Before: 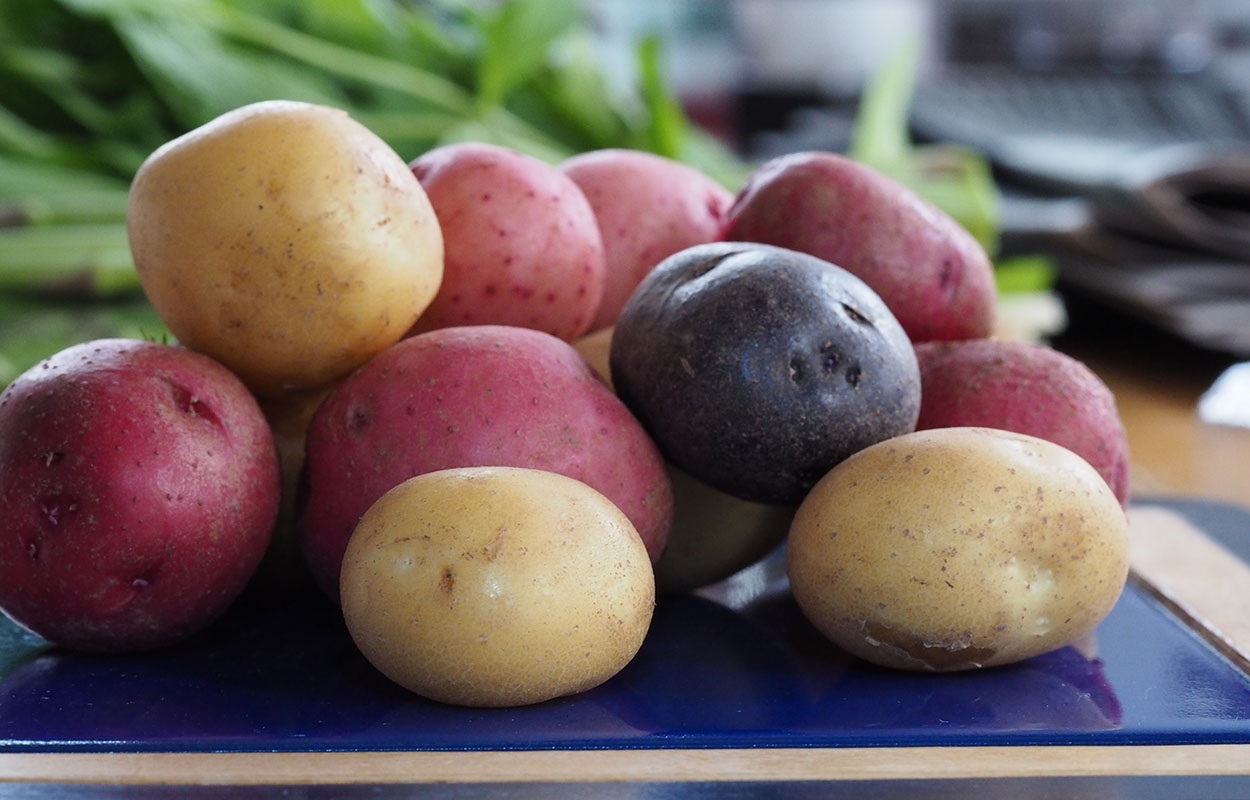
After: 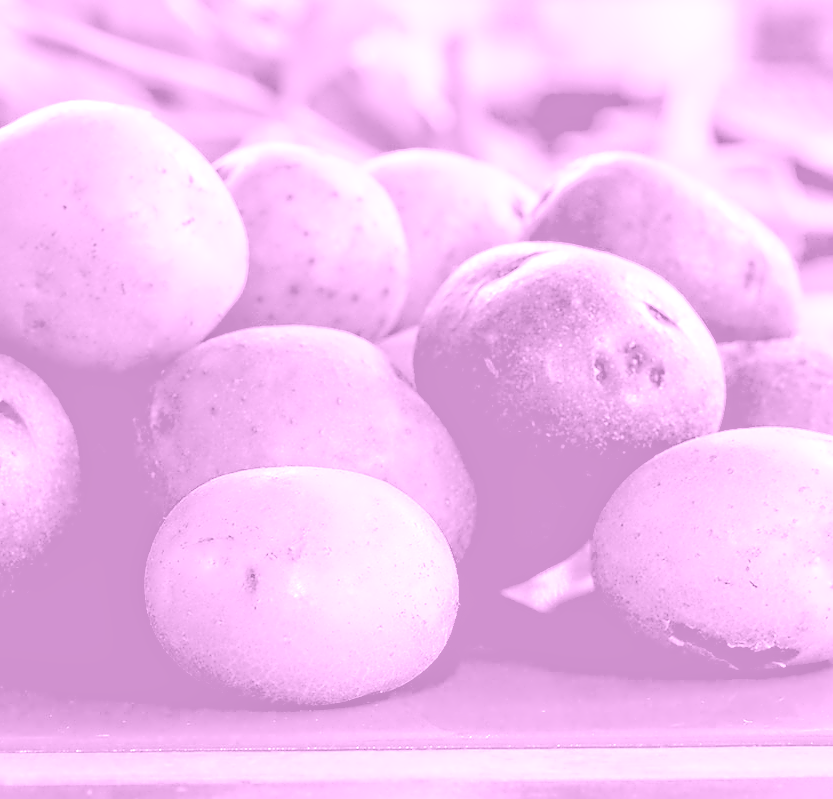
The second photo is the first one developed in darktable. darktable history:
exposure: black level correction 0.035, exposure 0.9 EV, compensate highlight preservation false
white balance: red 0.766, blue 1.537
contrast equalizer: octaves 7, y [[0.5, 0.542, 0.583, 0.625, 0.667, 0.708], [0.5 ×6], [0.5 ×6], [0, 0.033, 0.067, 0.1, 0.133, 0.167], [0, 0.05, 0.1, 0.15, 0.2, 0.25]]
crop and rotate: left 15.754%, right 17.579%
color calibration: output gray [0.22, 0.42, 0.37, 0], gray › normalize channels true, illuminant same as pipeline (D50), adaptation XYZ, x 0.346, y 0.359, gamut compression 0
colorize: hue 331.2°, saturation 75%, source mix 30.28%, lightness 70.52%, version 1
shadows and highlights: shadows 25, highlights -25
